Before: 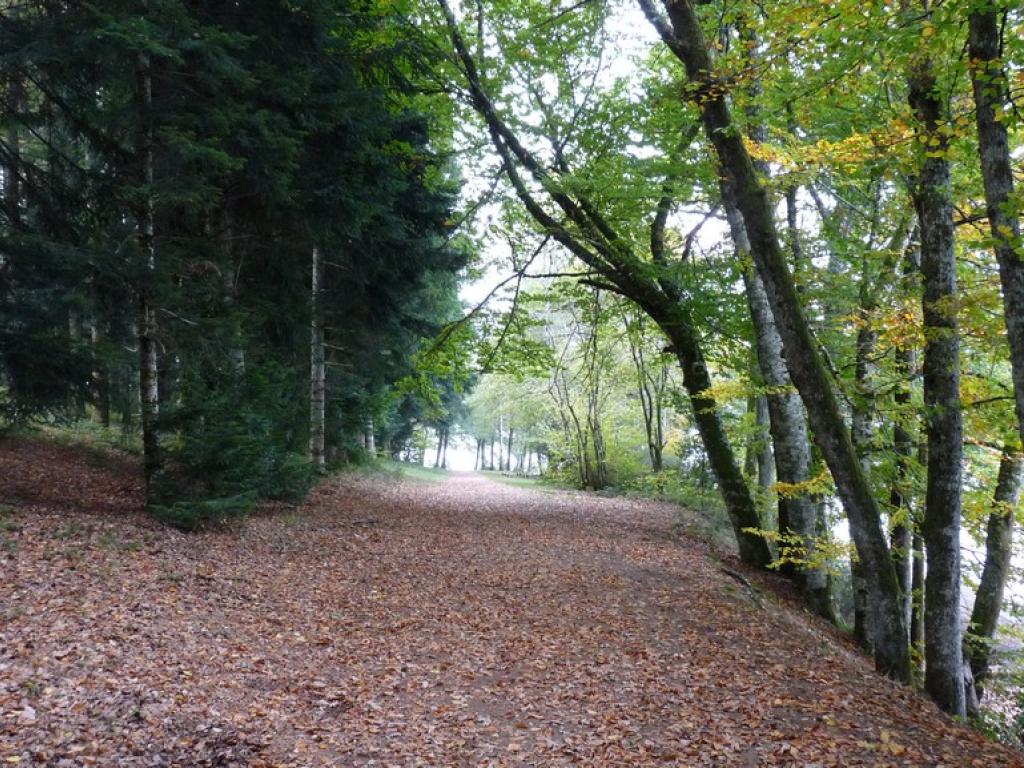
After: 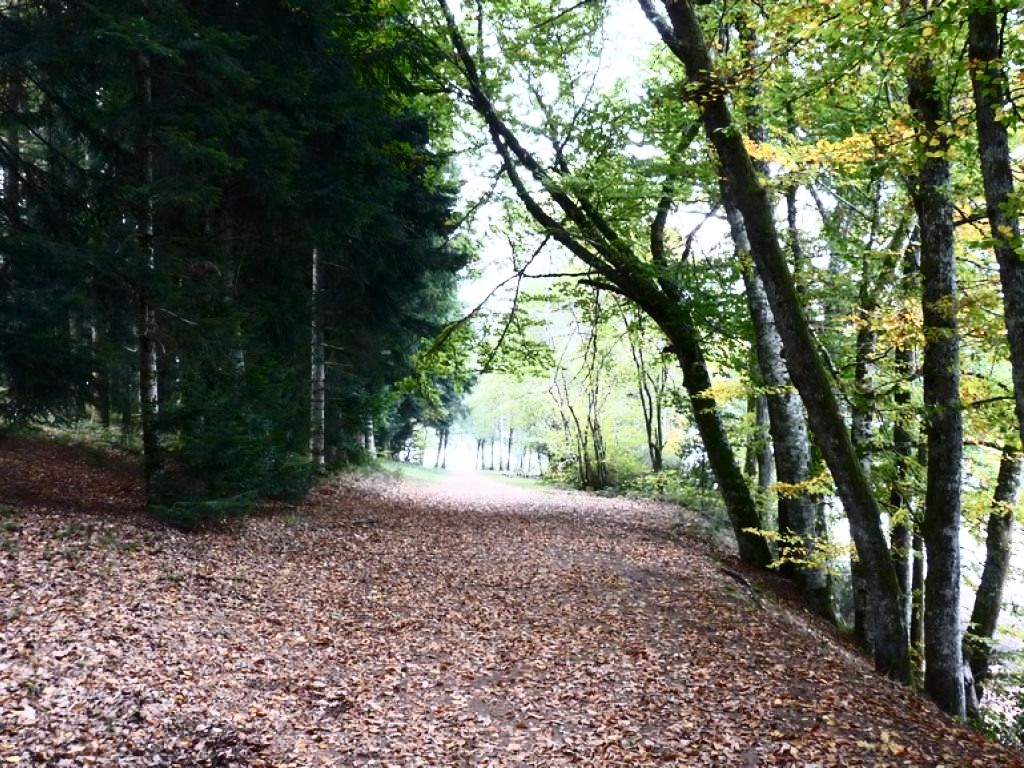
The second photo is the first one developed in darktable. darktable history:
contrast brightness saturation: contrast 0.392, brightness 0.104
shadows and highlights: shadows 1.52, highlights 38.78
